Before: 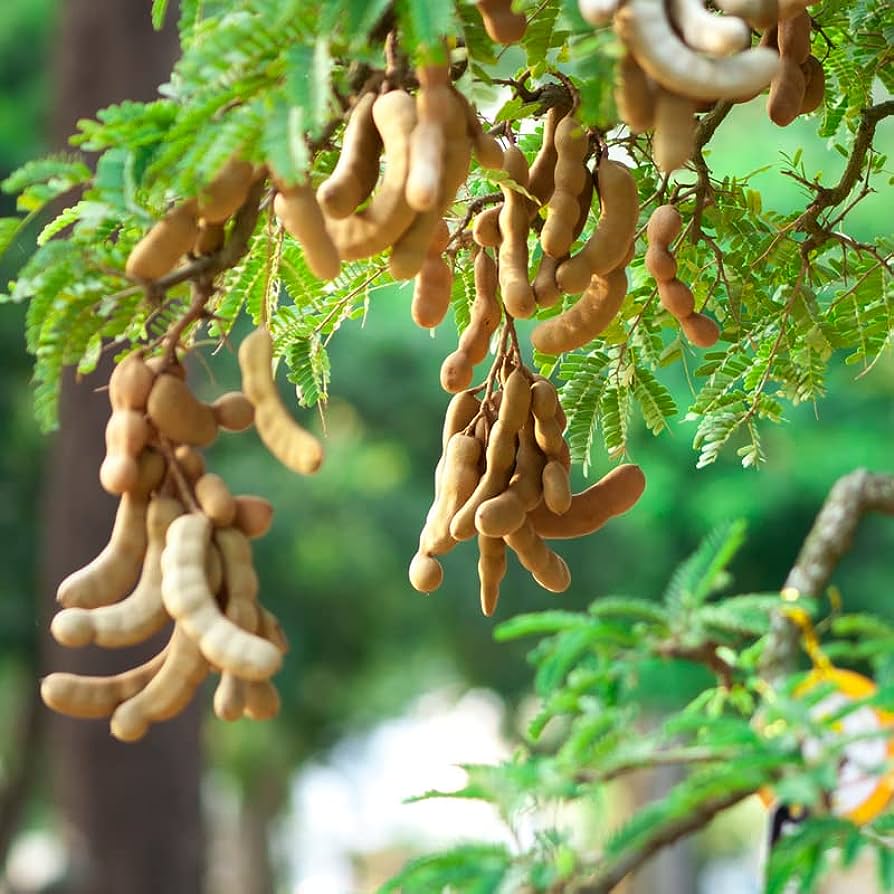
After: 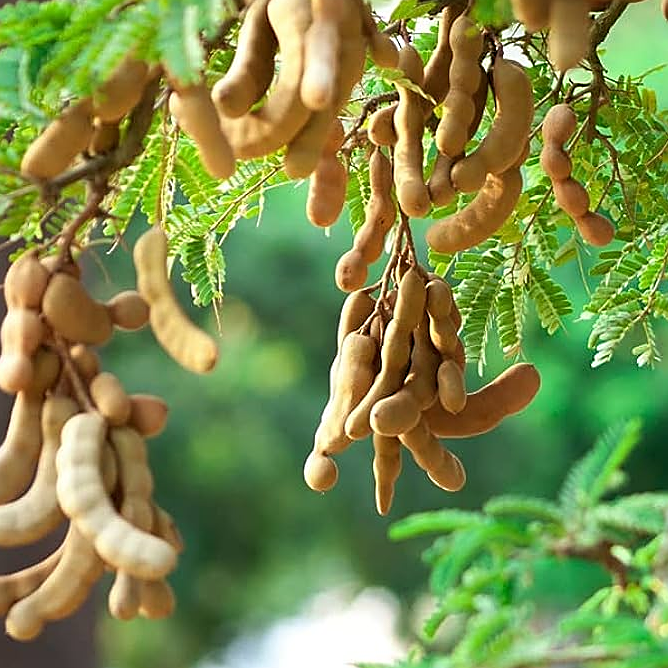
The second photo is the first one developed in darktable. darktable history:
crop and rotate: left 11.831%, top 11.346%, right 13.429%, bottom 13.899%
sharpen: on, module defaults
